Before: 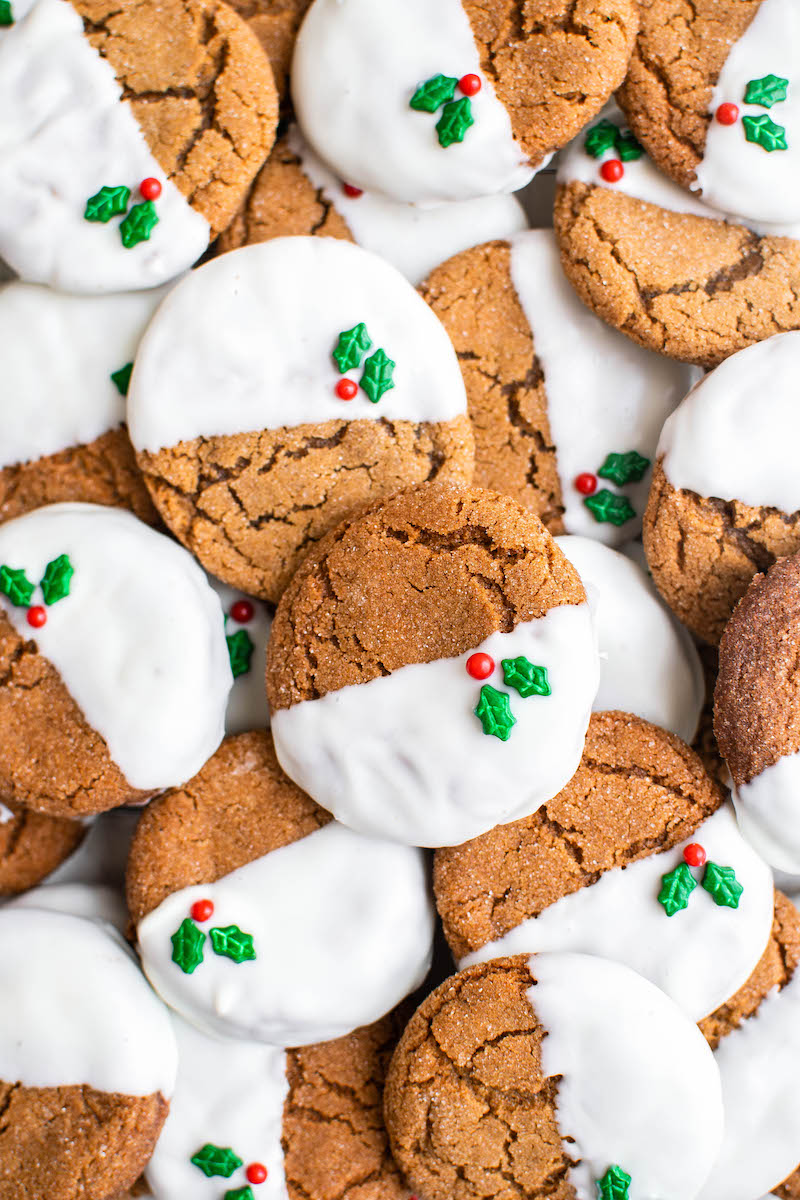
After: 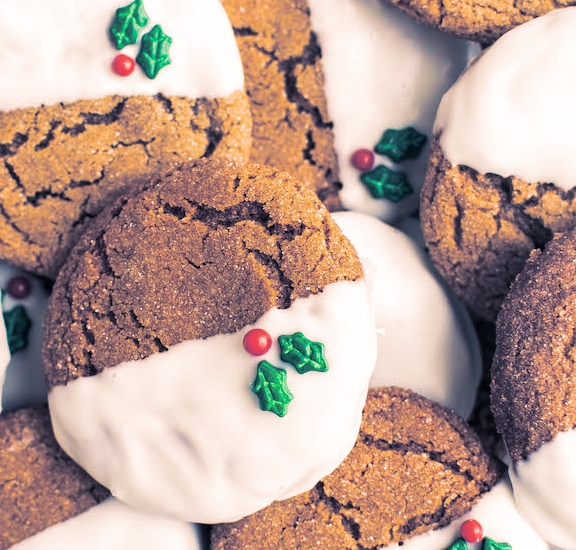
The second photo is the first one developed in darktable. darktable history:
velvia: on, module defaults
crop and rotate: left 27.938%, top 27.046%, bottom 27.046%
split-toning: shadows › hue 226.8°, shadows › saturation 0.56, highlights › hue 28.8°, balance -40, compress 0%
